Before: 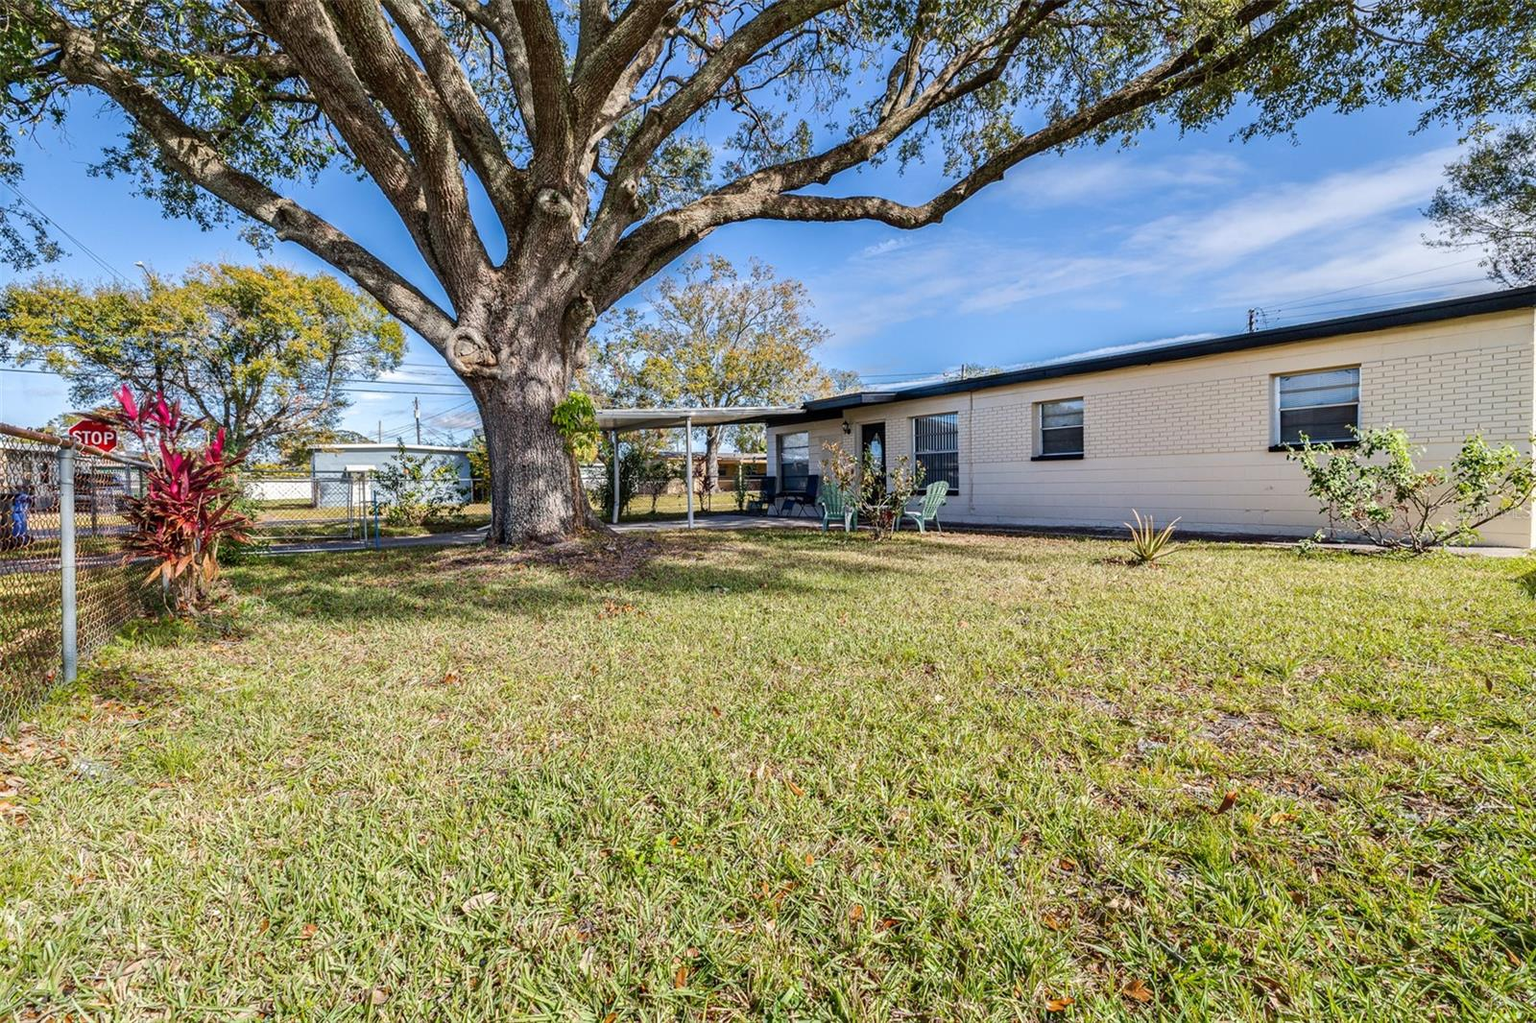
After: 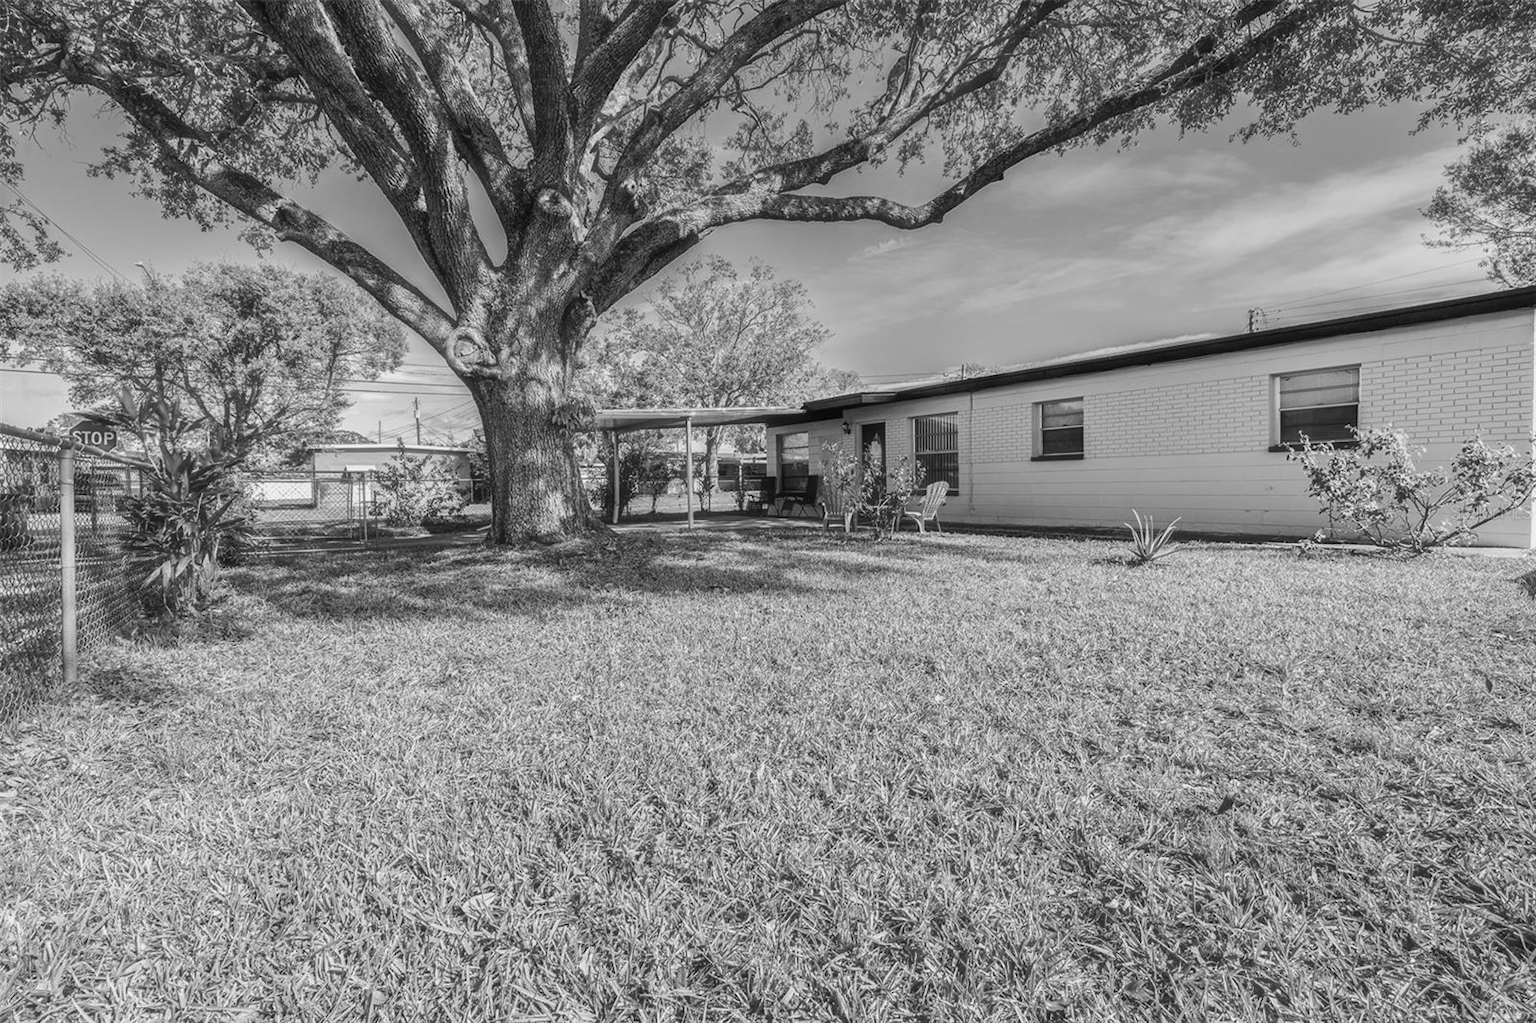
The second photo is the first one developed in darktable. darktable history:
haze removal: strength -0.1, adaptive false
monochrome: a 73.58, b 64.21
